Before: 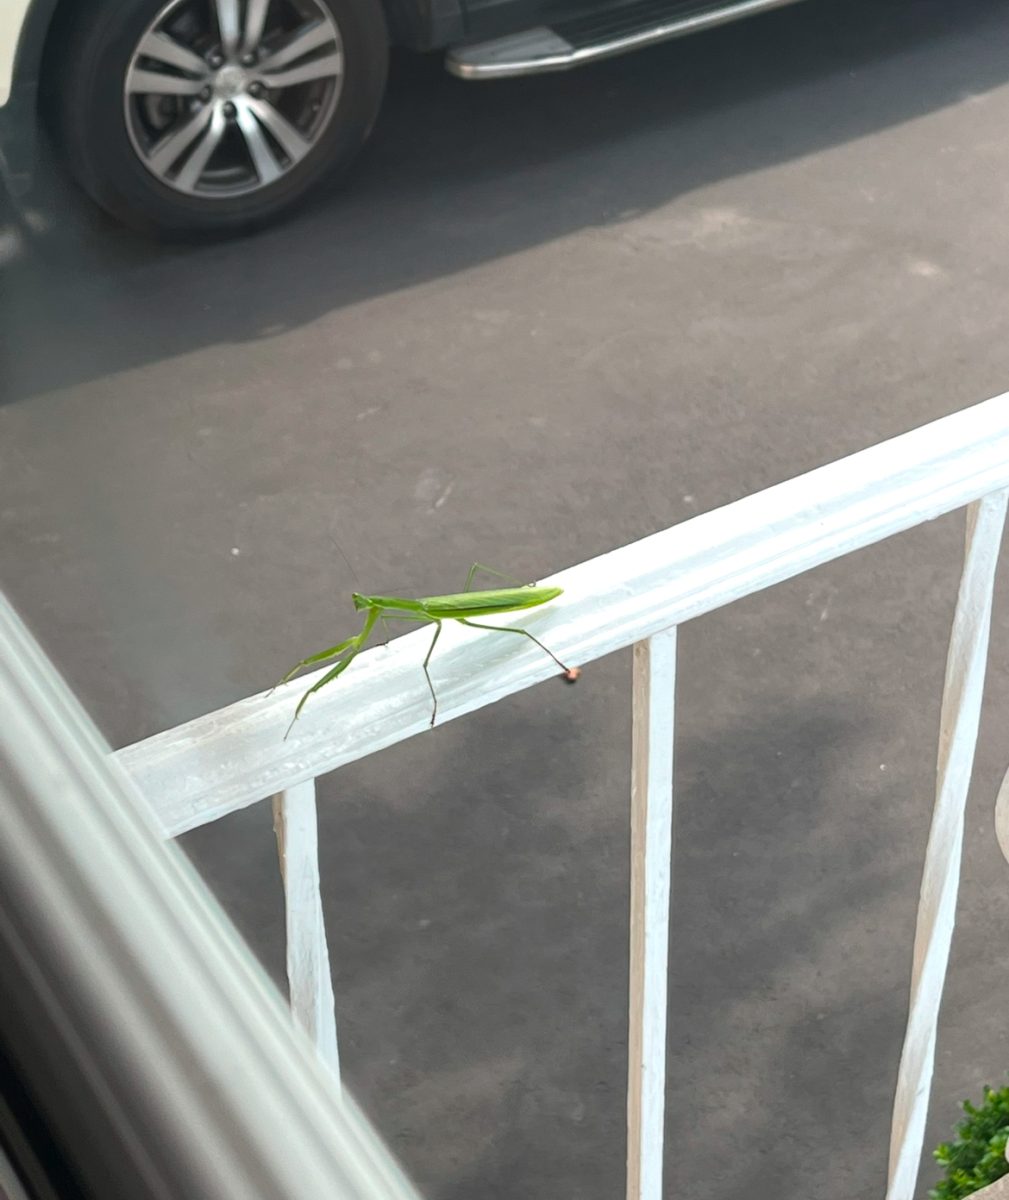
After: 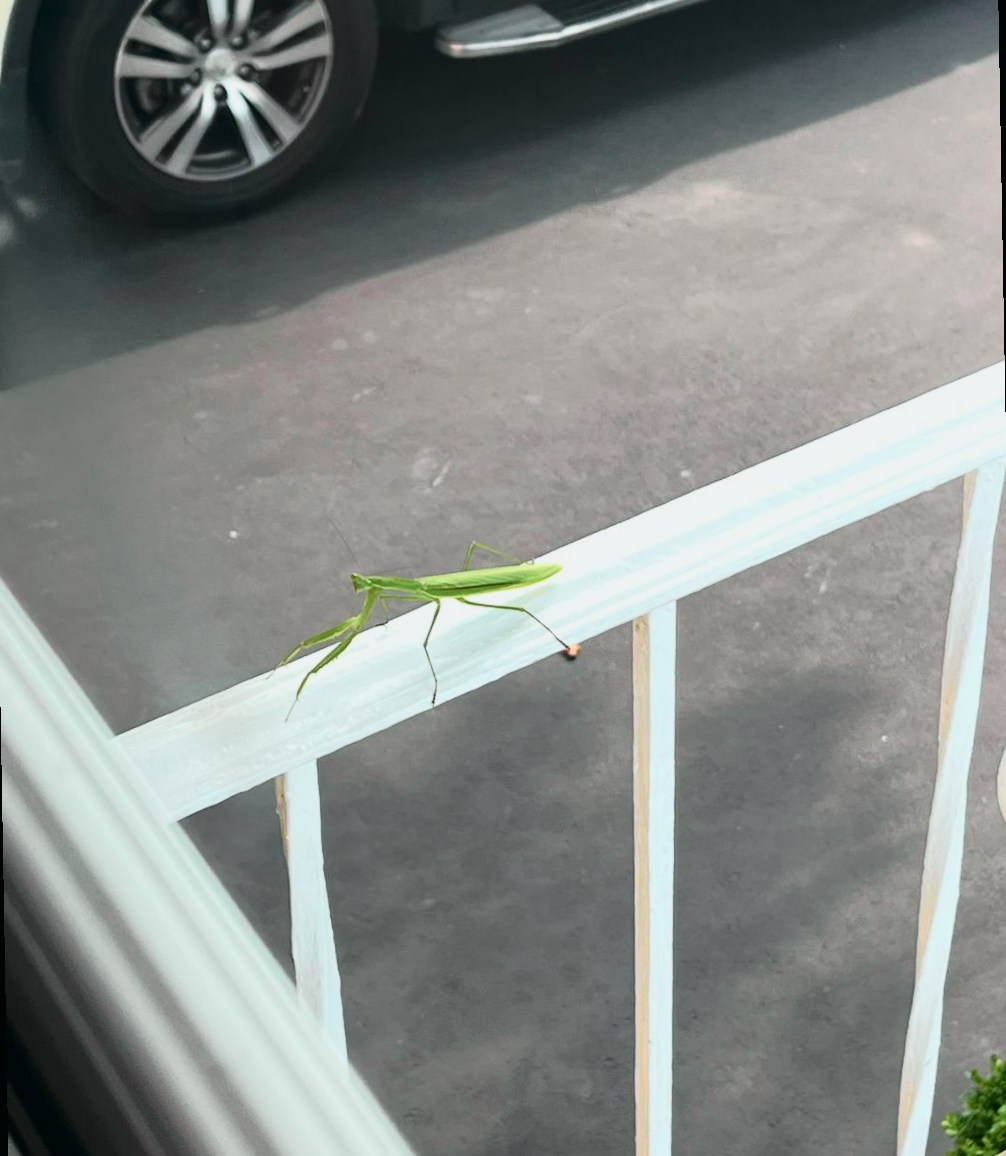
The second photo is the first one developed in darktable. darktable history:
rotate and perspective: rotation -1°, crop left 0.011, crop right 0.989, crop top 0.025, crop bottom 0.975
exposure: black level correction 0.001, compensate highlight preservation false
tone curve: curves: ch0 [(0, 0.008) (0.081, 0.044) (0.177, 0.123) (0.283, 0.253) (0.416, 0.449) (0.495, 0.524) (0.661, 0.756) (0.796, 0.859) (1, 0.951)]; ch1 [(0, 0) (0.161, 0.092) (0.35, 0.33) (0.392, 0.392) (0.427, 0.426) (0.479, 0.472) (0.505, 0.5) (0.521, 0.524) (0.567, 0.556) (0.583, 0.588) (0.625, 0.627) (0.678, 0.733) (1, 1)]; ch2 [(0, 0) (0.346, 0.362) (0.404, 0.427) (0.502, 0.499) (0.531, 0.523) (0.544, 0.561) (0.58, 0.59) (0.629, 0.642) (0.717, 0.678) (1, 1)], color space Lab, independent channels, preserve colors none
